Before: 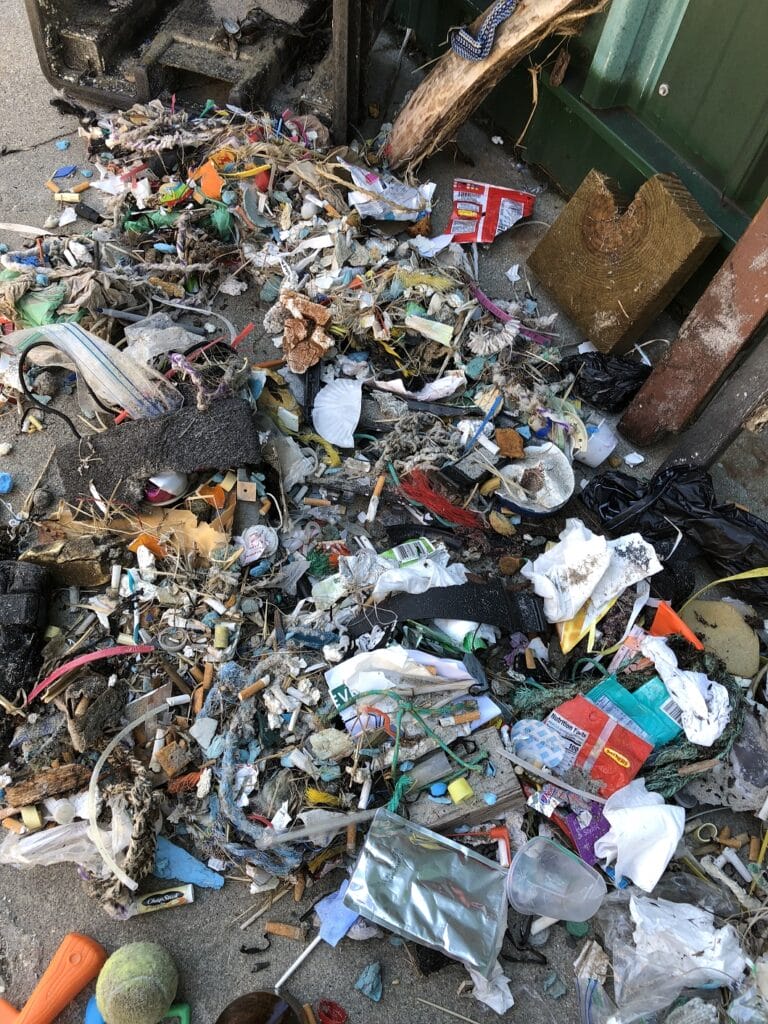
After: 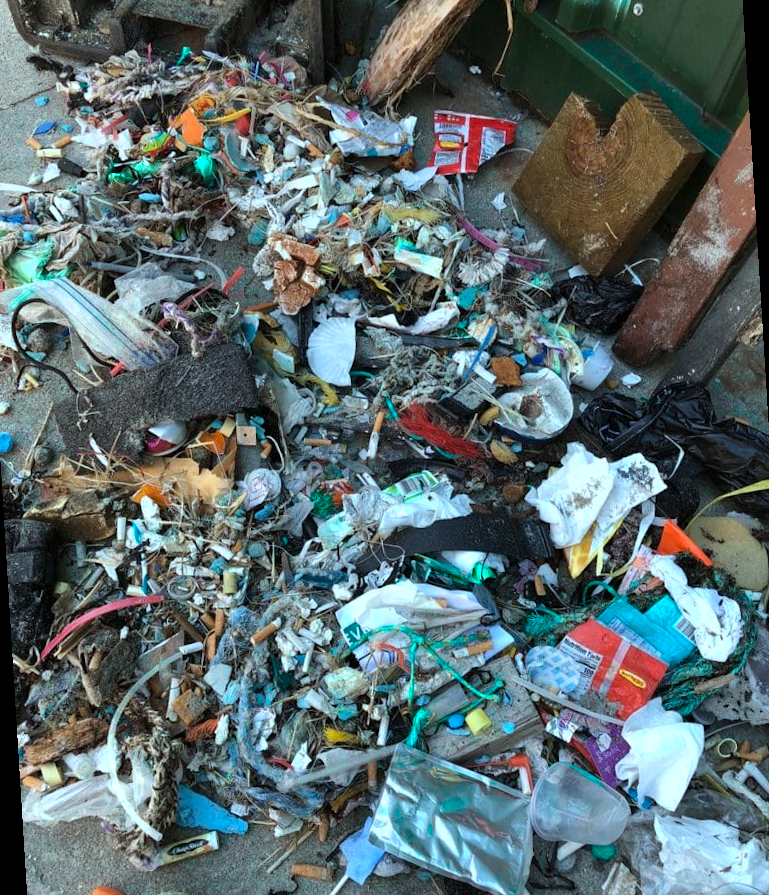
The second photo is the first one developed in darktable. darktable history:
color correction: highlights a* -10.04, highlights b* -10.37
rotate and perspective: rotation -3.52°, crop left 0.036, crop right 0.964, crop top 0.081, crop bottom 0.919
color zones: curves: ch0 [(0.25, 0.5) (0.423, 0.5) (0.443, 0.5) (0.521, 0.756) (0.568, 0.5) (0.576, 0.5) (0.75, 0.5)]; ch1 [(0.25, 0.5) (0.423, 0.5) (0.443, 0.5) (0.539, 0.873) (0.624, 0.565) (0.631, 0.5) (0.75, 0.5)]
